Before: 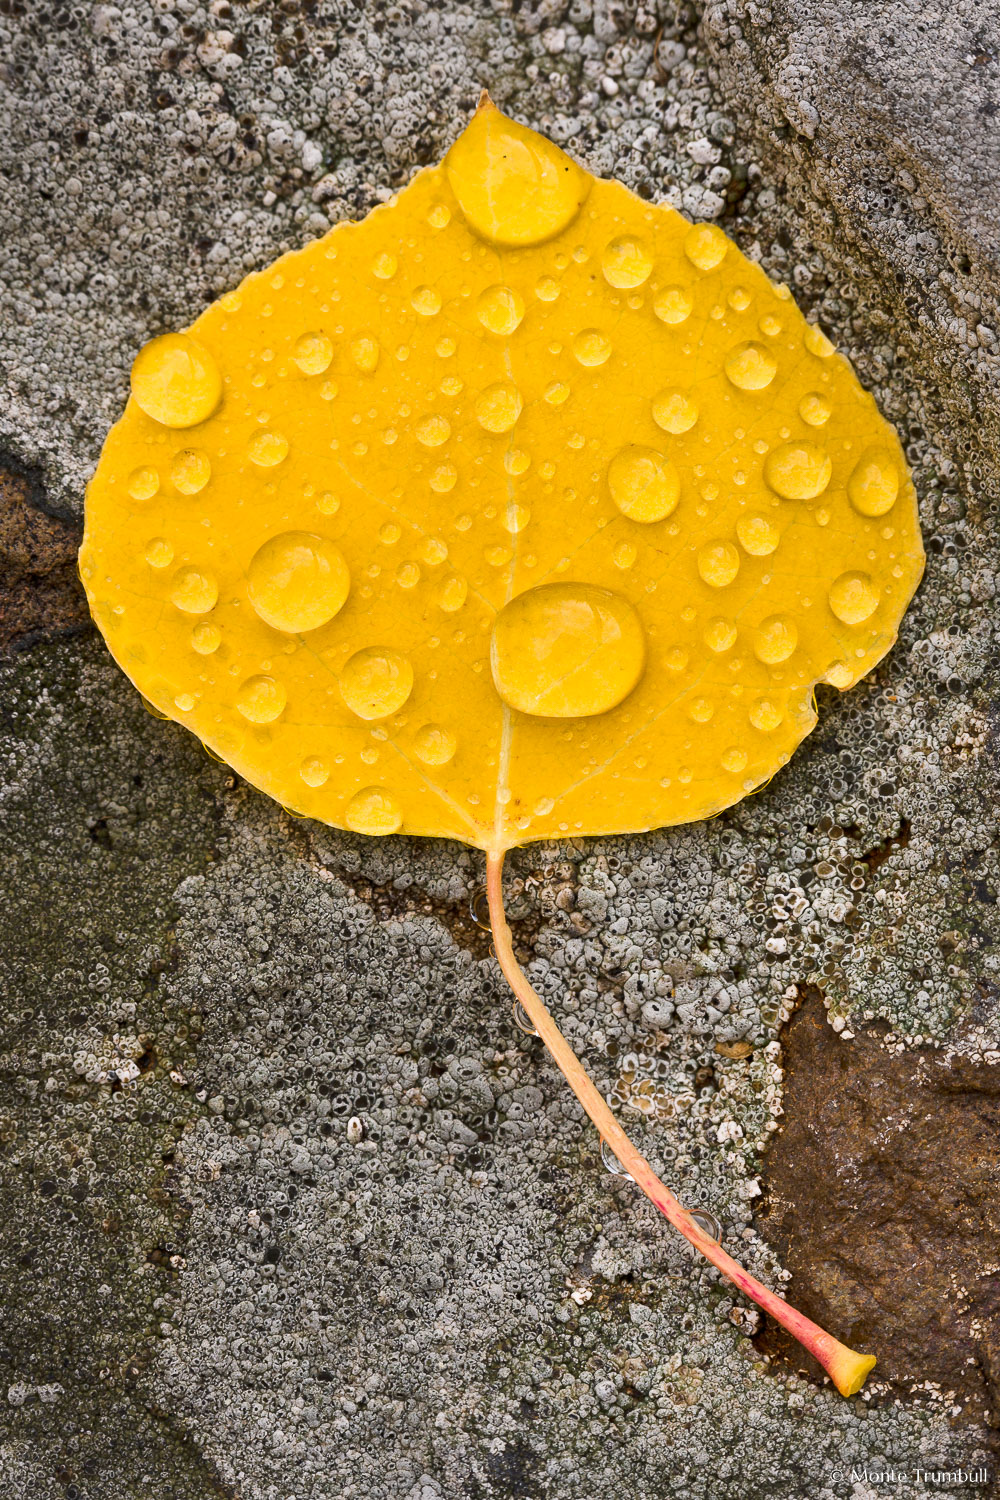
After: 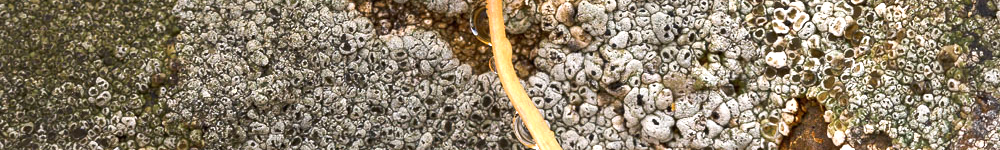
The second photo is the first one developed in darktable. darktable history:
crop and rotate: top 59.084%, bottom 30.916%
exposure: black level correction 0, exposure 0.7 EV, compensate exposure bias true, compensate highlight preservation false
